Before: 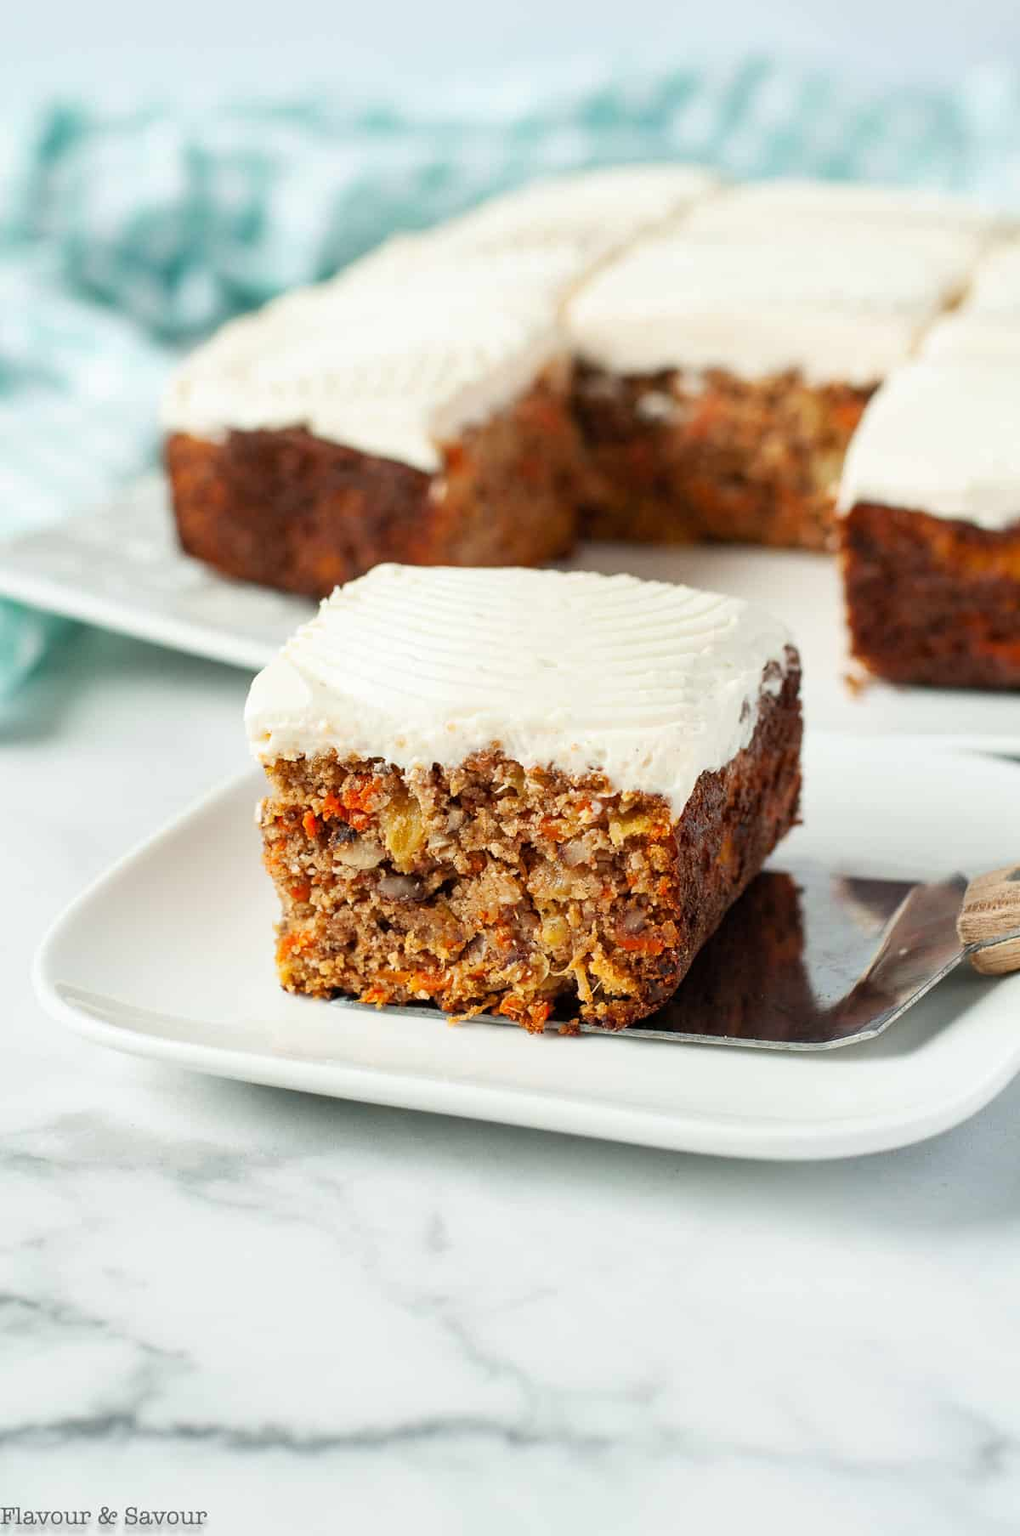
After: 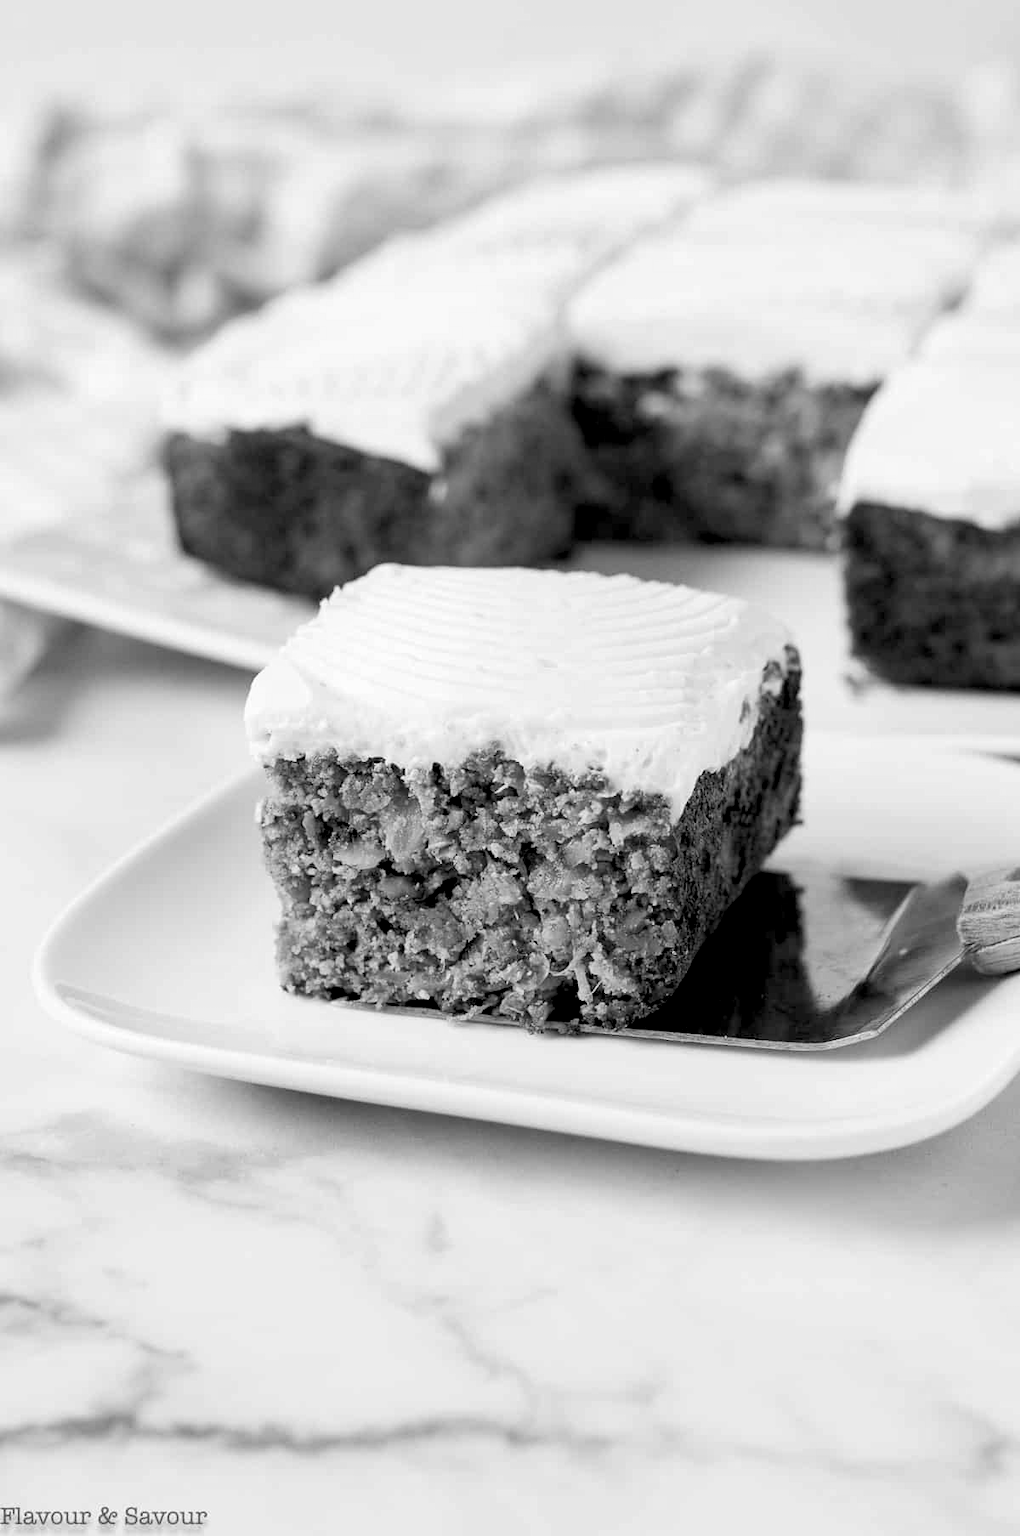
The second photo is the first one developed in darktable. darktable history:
monochrome: on, module defaults
exposure: black level correction 0.016, exposure -0.009 EV, compensate highlight preservation false
